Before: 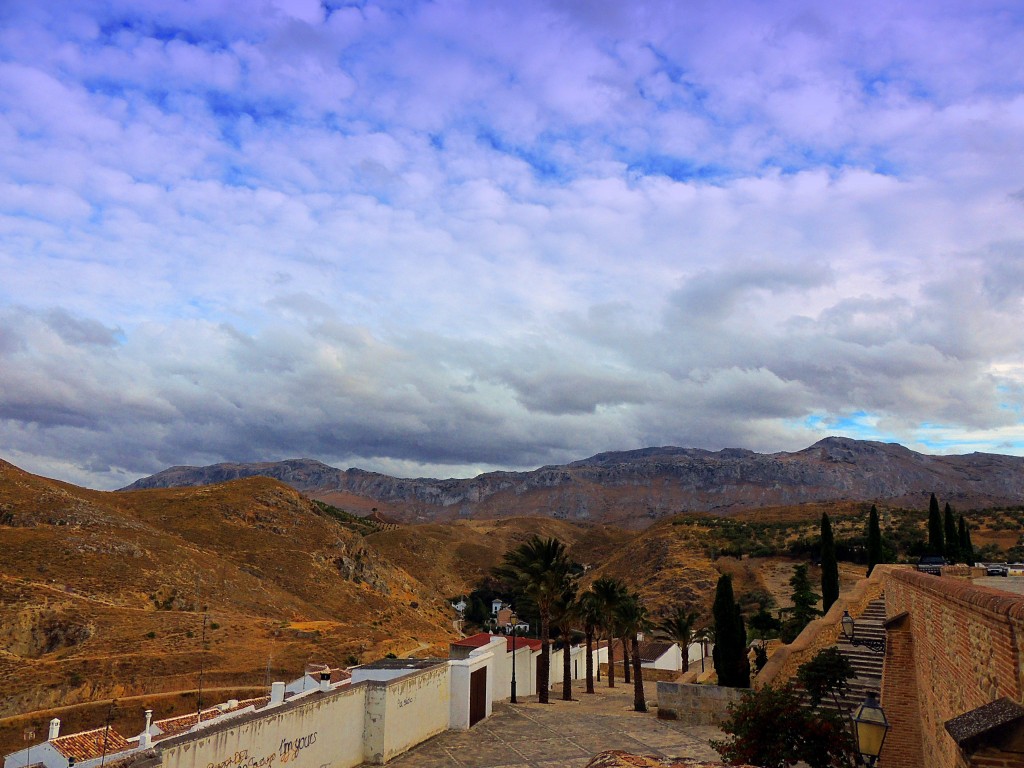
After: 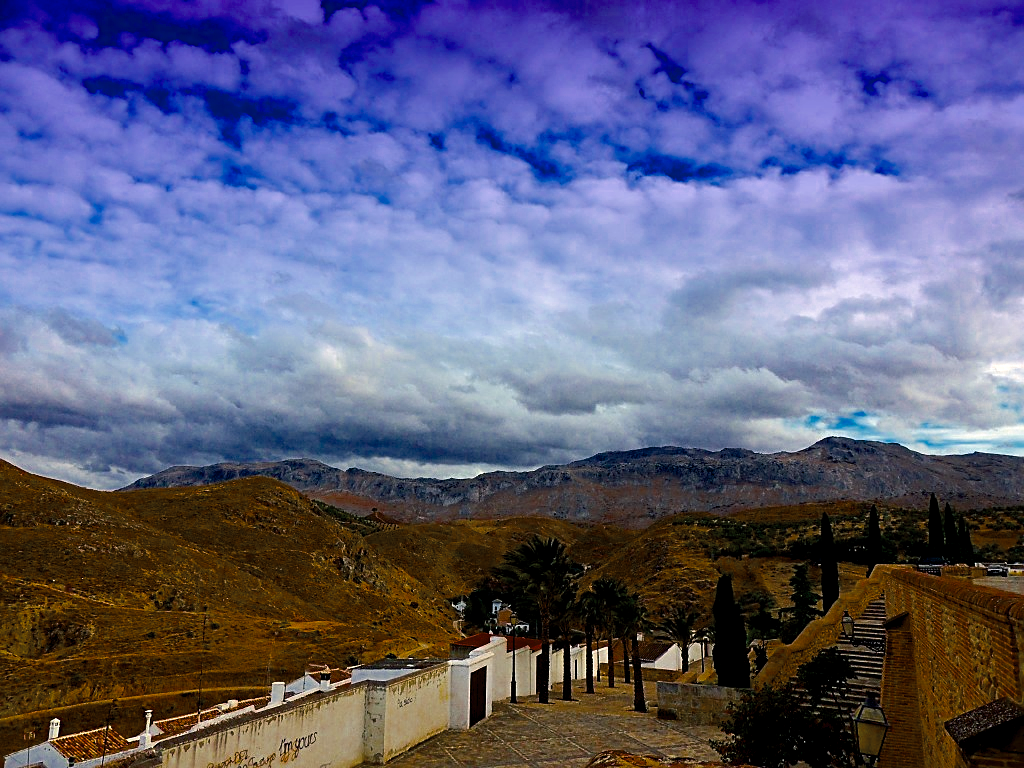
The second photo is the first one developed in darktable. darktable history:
color zones: curves: ch0 [(0, 0.5) (0.125, 0.4) (0.25, 0.5) (0.375, 0.4) (0.5, 0.4) (0.625, 0.35) (0.75, 0.35) (0.875, 0.5)]; ch1 [(0, 0.35) (0.125, 0.45) (0.25, 0.35) (0.375, 0.35) (0.5, 0.35) (0.625, 0.35) (0.75, 0.45) (0.875, 0.35)]; ch2 [(0, 0.6) (0.125, 0.5) (0.25, 0.5) (0.375, 0.6) (0.5, 0.6) (0.625, 0.5) (0.75, 0.5) (0.875, 0.5)]
sharpen: on, module defaults
color balance rgb: shadows lift › luminance -7.806%, shadows lift › chroma 2.435%, shadows lift › hue 166.31°, global offset › luminance -0.508%, linear chroma grading › global chroma 14.605%, perceptual saturation grading › global saturation 29.409%, perceptual brilliance grading › global brilliance 14.424%, perceptual brilliance grading › shadows -34.652%, saturation formula JzAzBz (2021)
